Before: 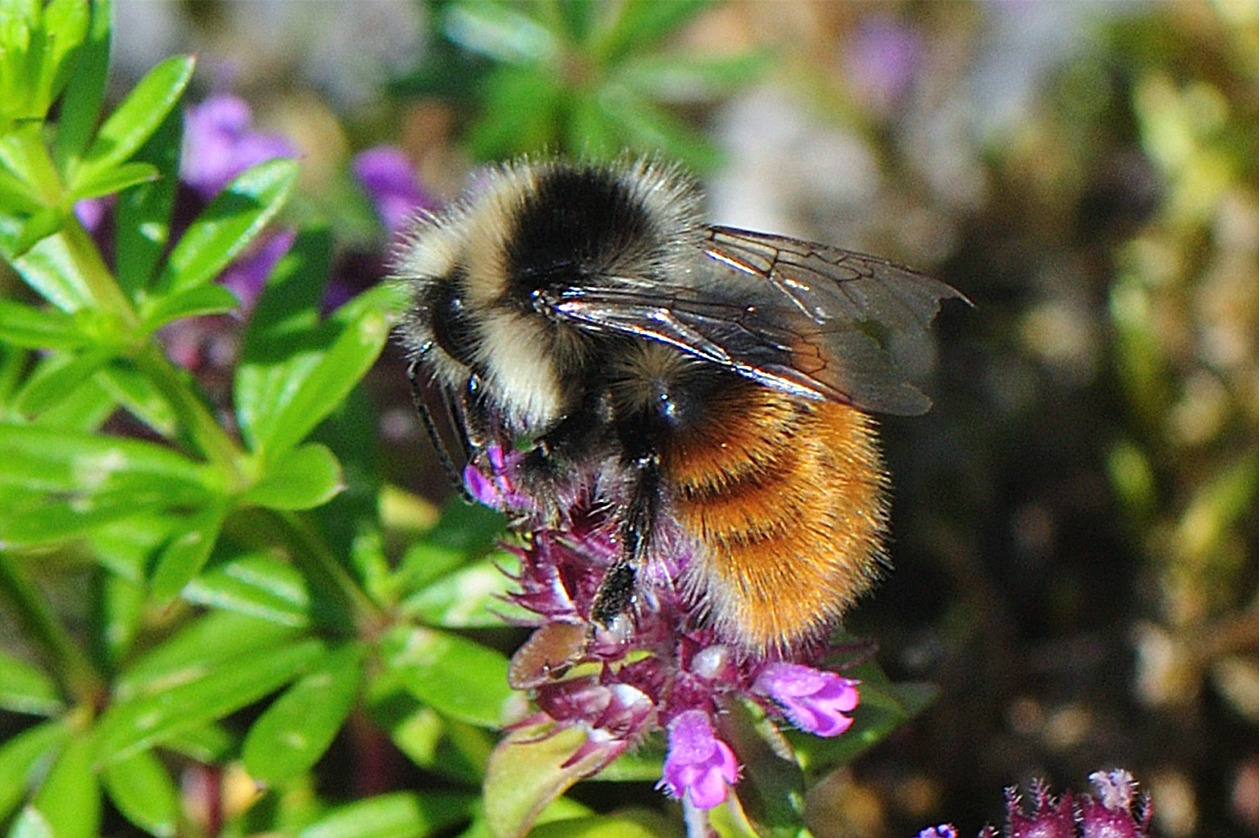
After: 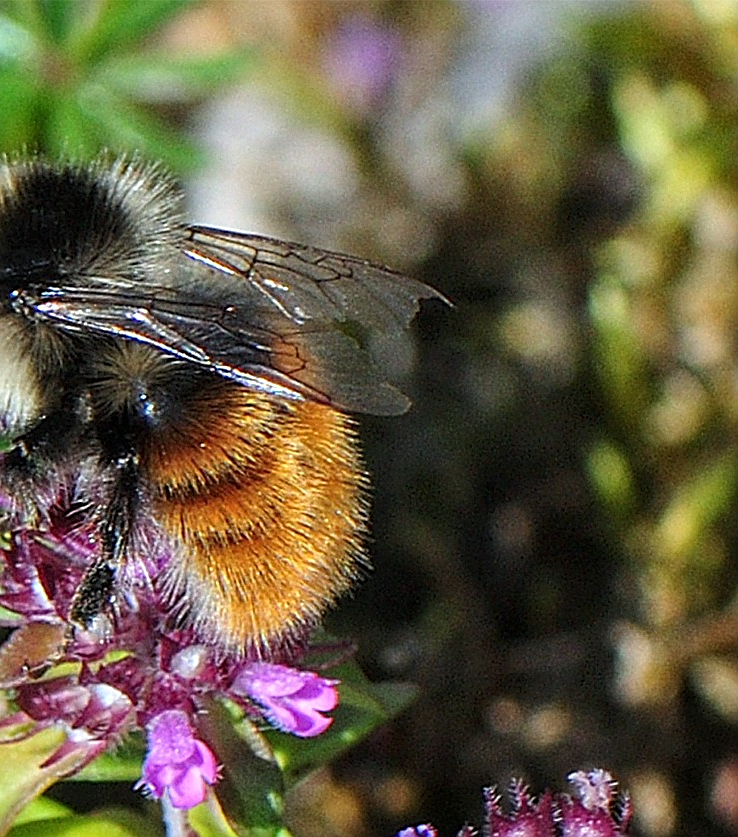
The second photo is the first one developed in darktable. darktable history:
sharpen: on, module defaults
local contrast: on, module defaults
crop: left 41.402%
